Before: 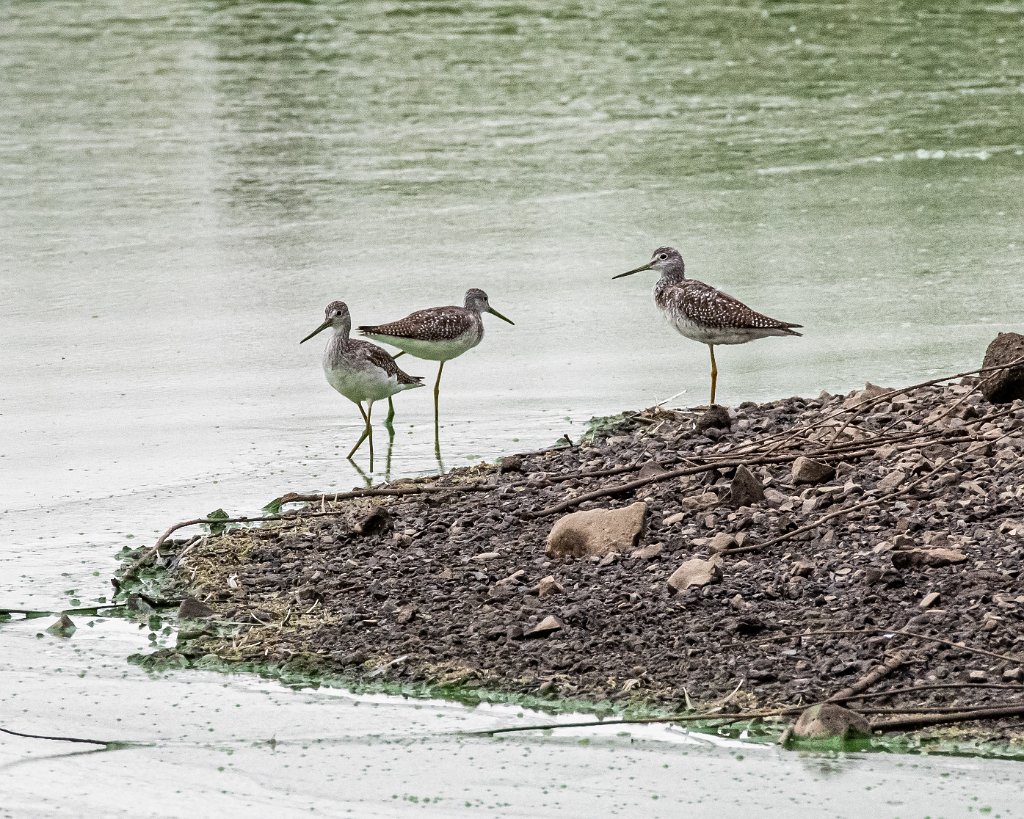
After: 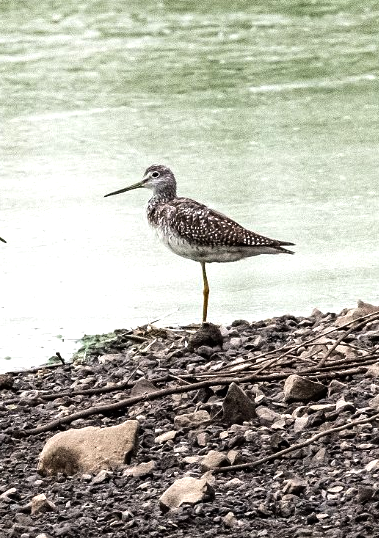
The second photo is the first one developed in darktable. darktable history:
tone equalizer: -8 EV -0.768 EV, -7 EV -0.695 EV, -6 EV -0.621 EV, -5 EV -0.386 EV, -3 EV 0.369 EV, -2 EV 0.6 EV, -1 EV 0.678 EV, +0 EV 0.771 EV, smoothing diameter 2.15%, edges refinement/feathering 20.7, mask exposure compensation -1.57 EV, filter diffusion 5
crop and rotate: left 49.644%, top 10.133%, right 13.254%, bottom 24.069%
